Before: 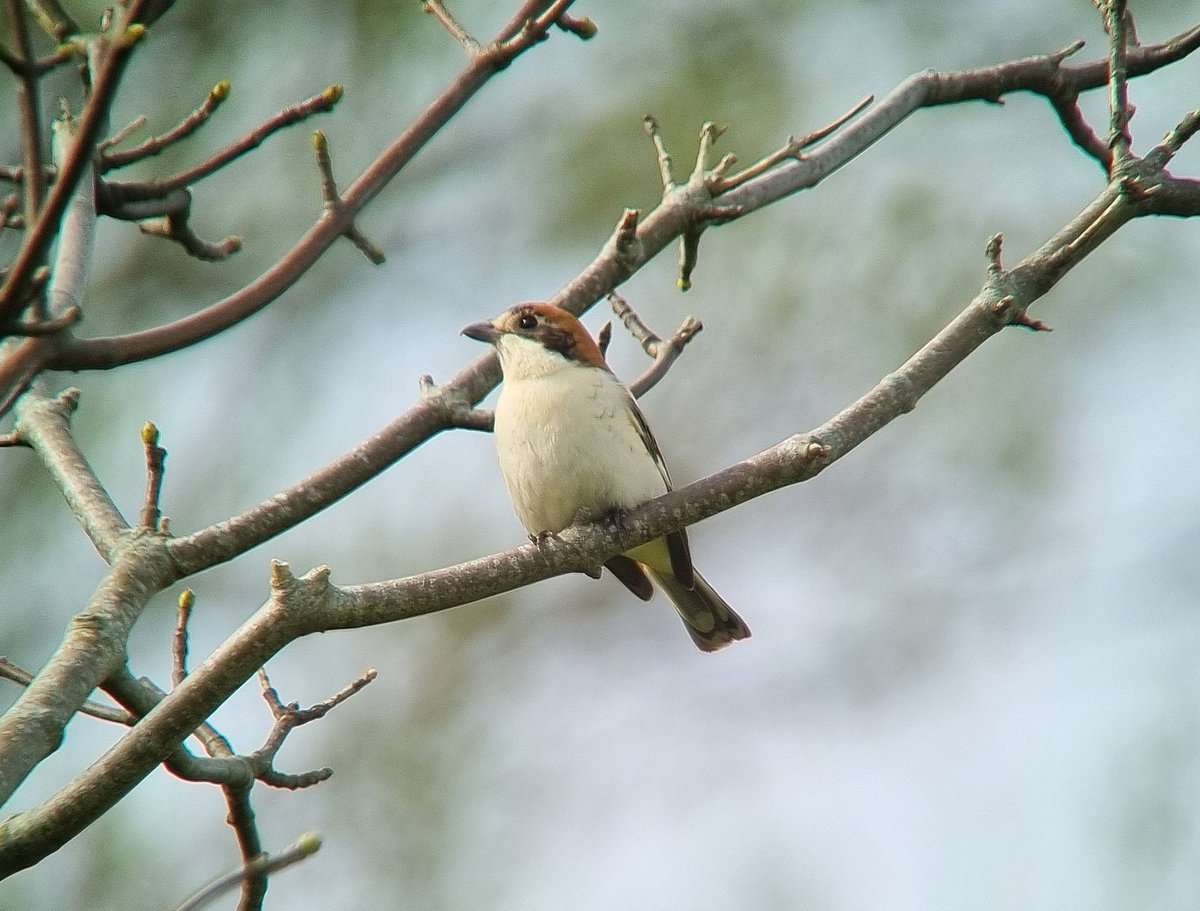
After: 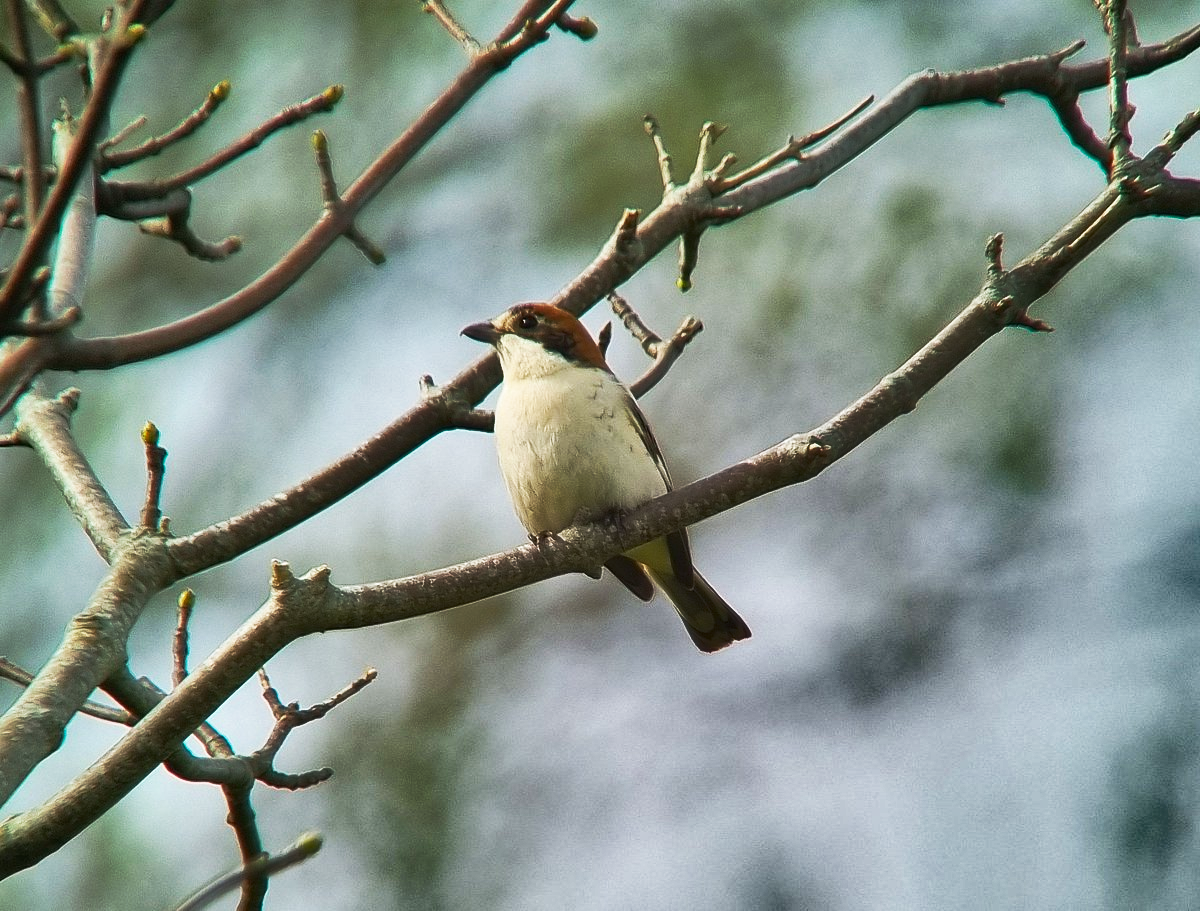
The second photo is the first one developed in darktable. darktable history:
base curve: curves: ch0 [(0, 0) (0.257, 0.25) (0.482, 0.586) (0.757, 0.871) (1, 1)], preserve colors none
tone equalizer: mask exposure compensation -0.496 EV
shadows and highlights: shadows 20.79, highlights -82.7, soften with gaussian
